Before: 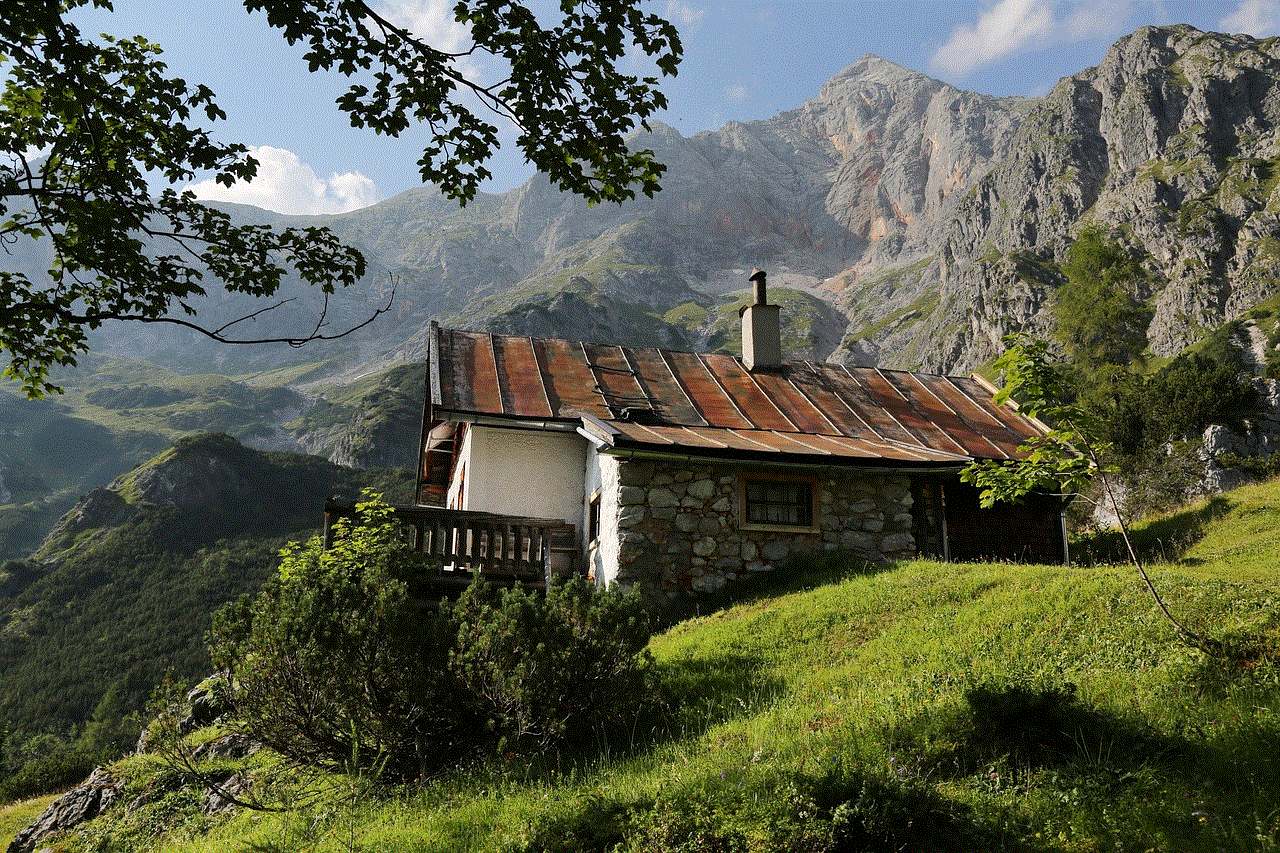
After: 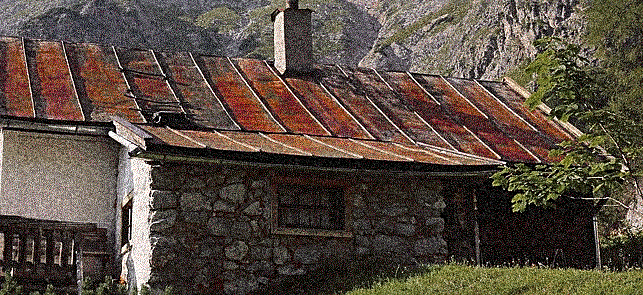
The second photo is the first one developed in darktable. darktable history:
crop: left 36.607%, top 34.735%, right 13.146%, bottom 30.611%
exposure: black level correction -0.001, exposure 0.08 EV, compensate highlight preservation false
grain: coarseness 3.75 ISO, strength 100%, mid-tones bias 0%
color zones: curves: ch0 [(0, 0.48) (0.209, 0.398) (0.305, 0.332) (0.429, 0.493) (0.571, 0.5) (0.714, 0.5) (0.857, 0.5) (1, 0.48)]; ch1 [(0, 0.736) (0.143, 0.625) (0.225, 0.371) (0.429, 0.256) (0.571, 0.241) (0.714, 0.213) (0.857, 0.48) (1, 0.736)]; ch2 [(0, 0.448) (0.143, 0.498) (0.286, 0.5) (0.429, 0.5) (0.571, 0.5) (0.714, 0.5) (0.857, 0.5) (1, 0.448)]
sharpen: on, module defaults
